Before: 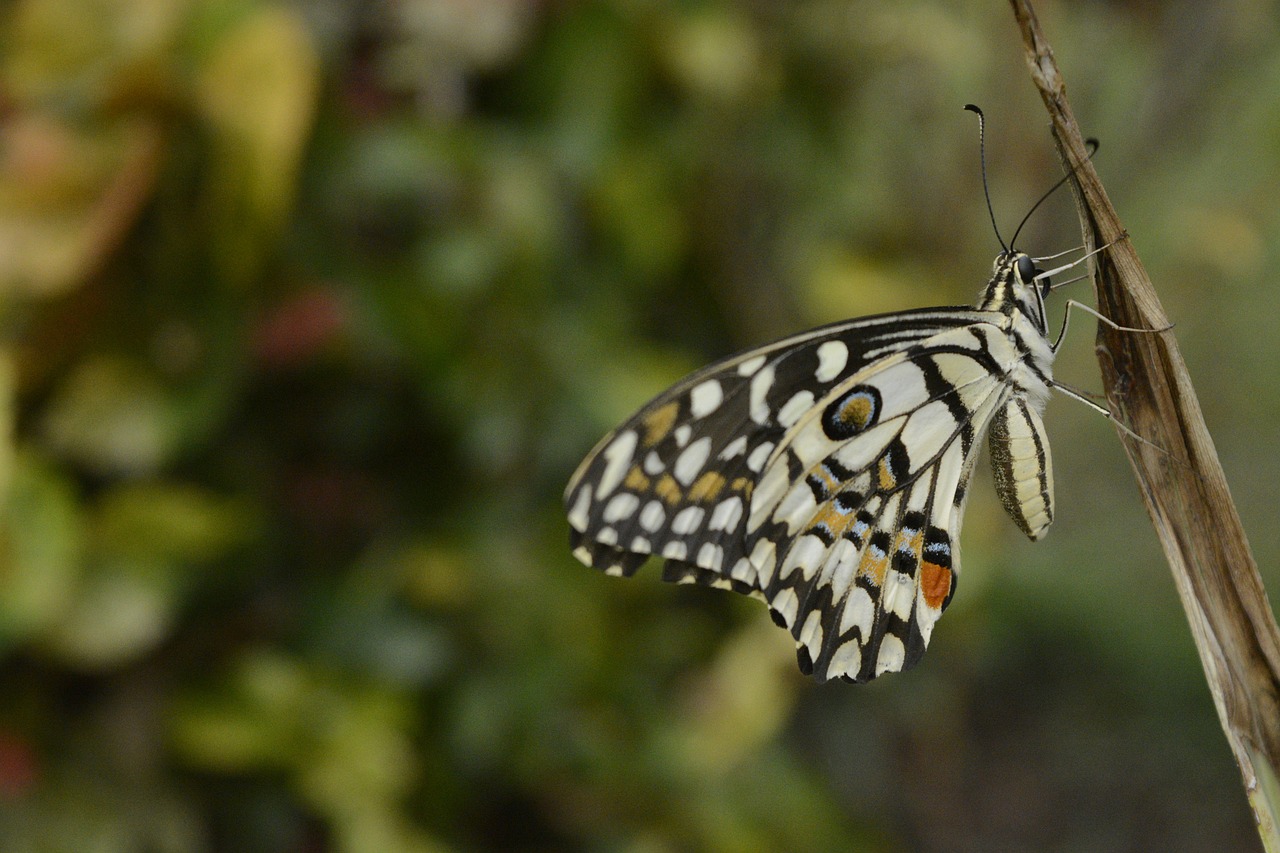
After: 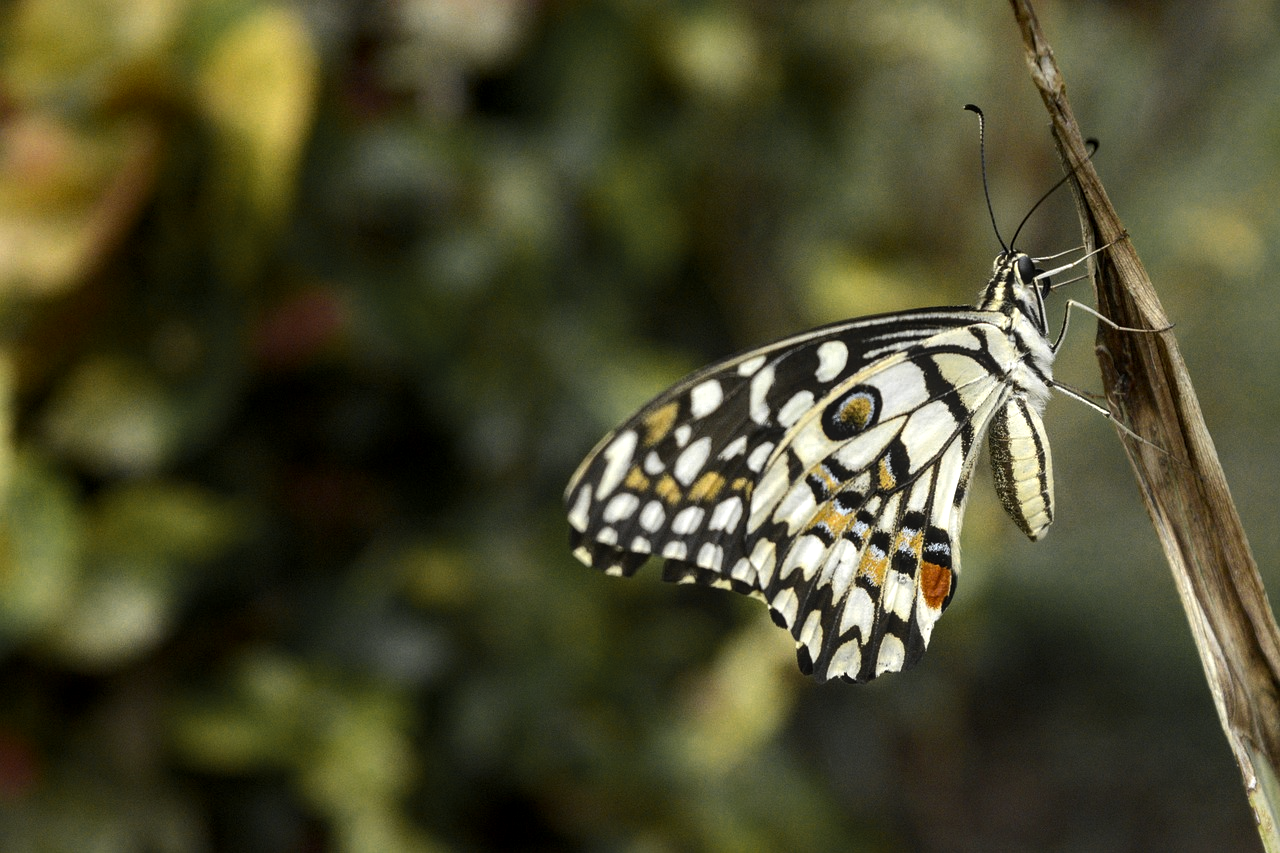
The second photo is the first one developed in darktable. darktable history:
color zones: curves: ch0 [(0.035, 0.242) (0.25, 0.5) (0.384, 0.214) (0.488, 0.255) (0.75, 0.5)]; ch1 [(0.063, 0.379) (0.25, 0.5) (0.354, 0.201) (0.489, 0.085) (0.729, 0.271)]; ch2 [(0.25, 0.5) (0.38, 0.517) (0.442, 0.51) (0.735, 0.456)]
local contrast: on, module defaults
tone equalizer: -8 EV -1.04 EV, -7 EV -0.976 EV, -6 EV -0.842 EV, -5 EV -0.581 EV, -3 EV 0.561 EV, -2 EV 0.878 EV, -1 EV 1 EV, +0 EV 1.05 EV, edges refinement/feathering 500, mask exposure compensation -1.57 EV, preserve details guided filter
